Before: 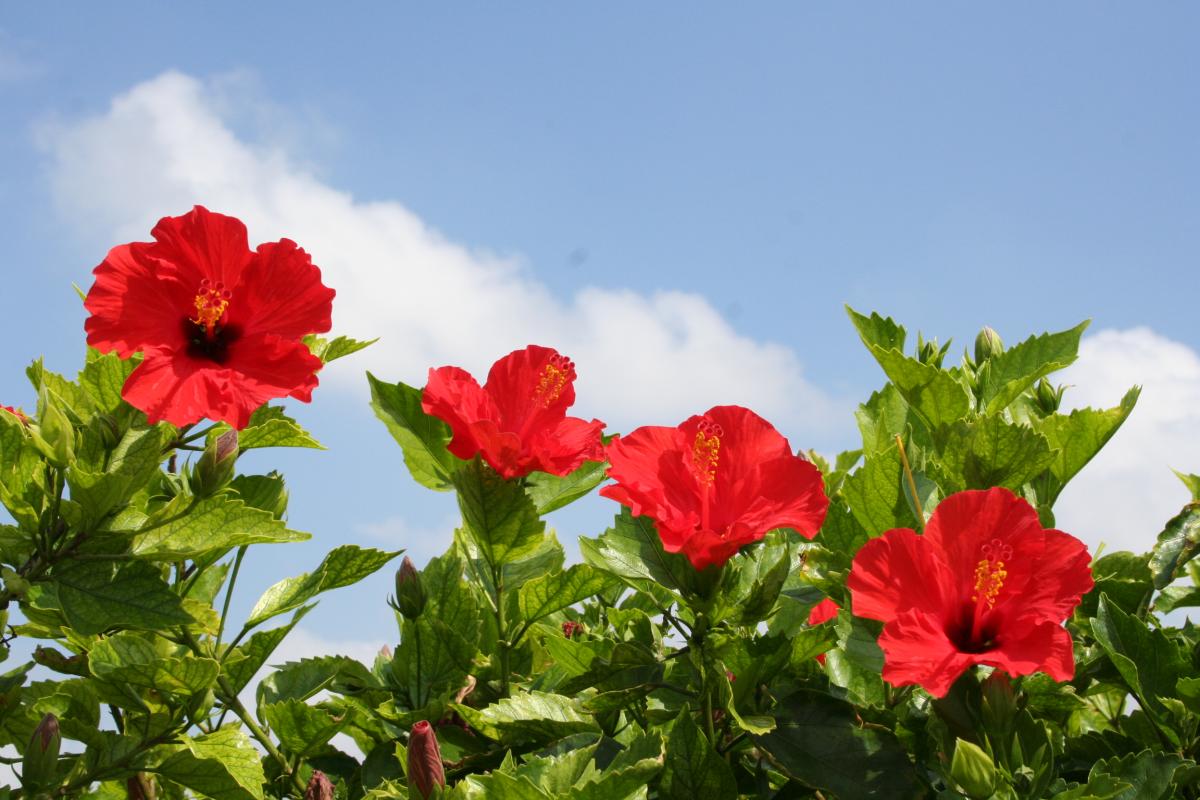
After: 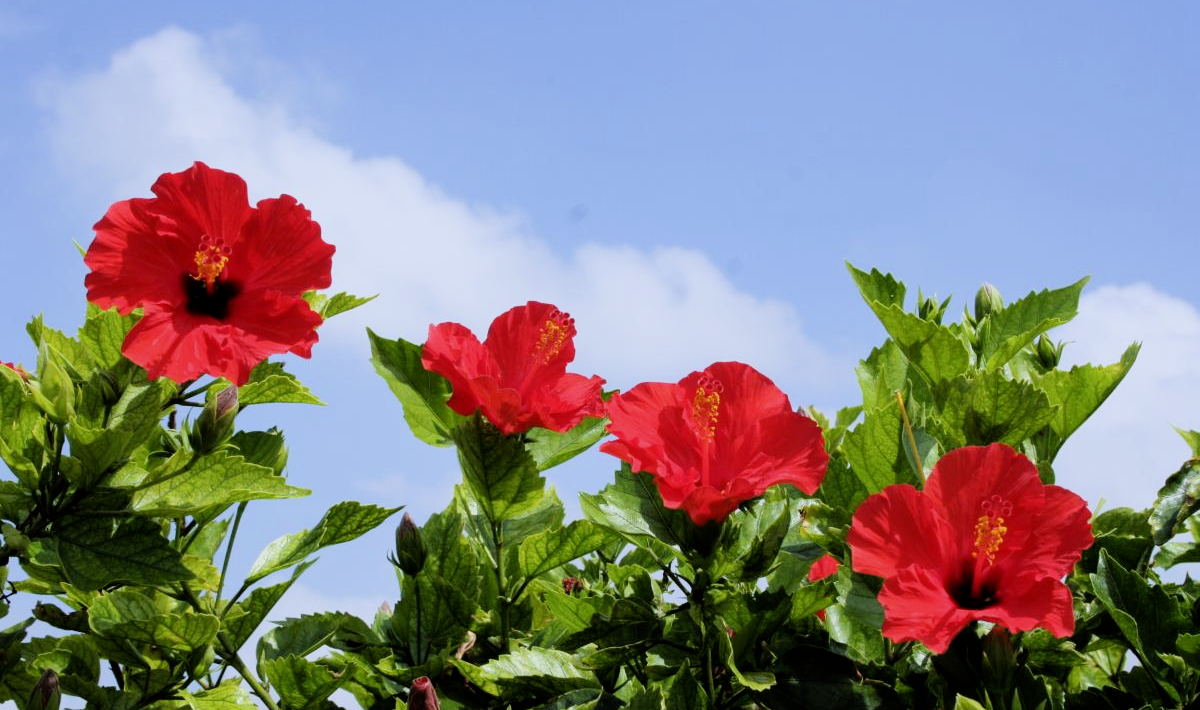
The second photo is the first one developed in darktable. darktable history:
white balance: red 0.948, green 1.02, blue 1.176
crop and rotate: top 5.609%, bottom 5.609%
tone equalizer: on, module defaults
filmic rgb: black relative exposure -5 EV, white relative exposure 3.5 EV, hardness 3.19, contrast 1.2, highlights saturation mix -30%
